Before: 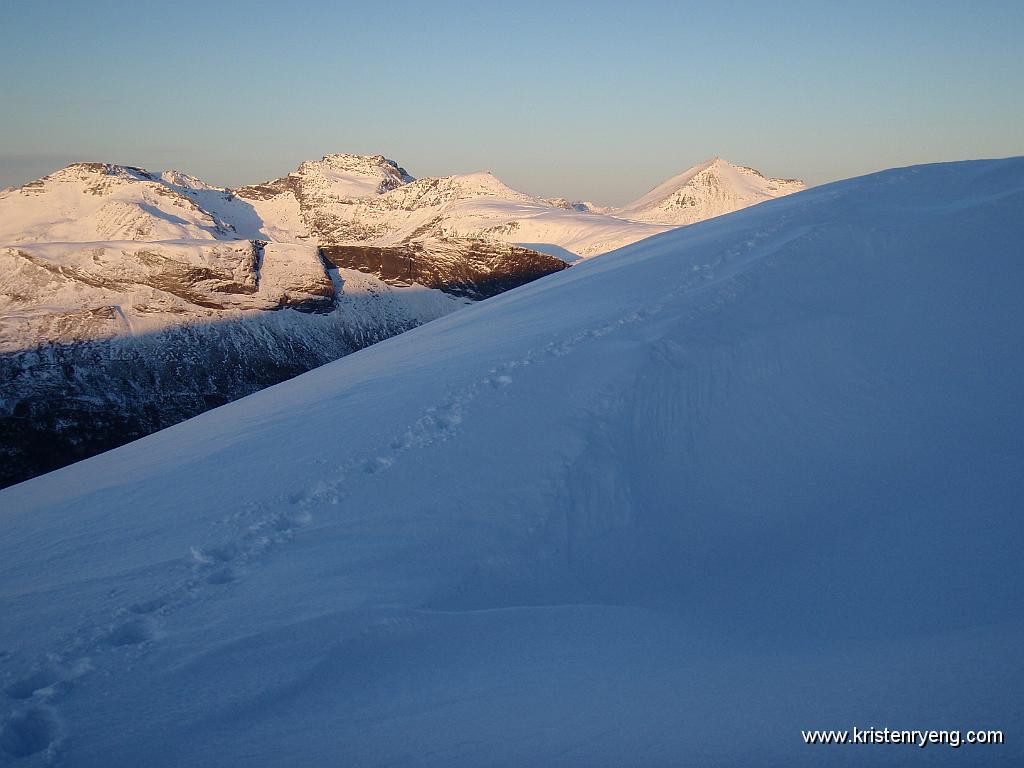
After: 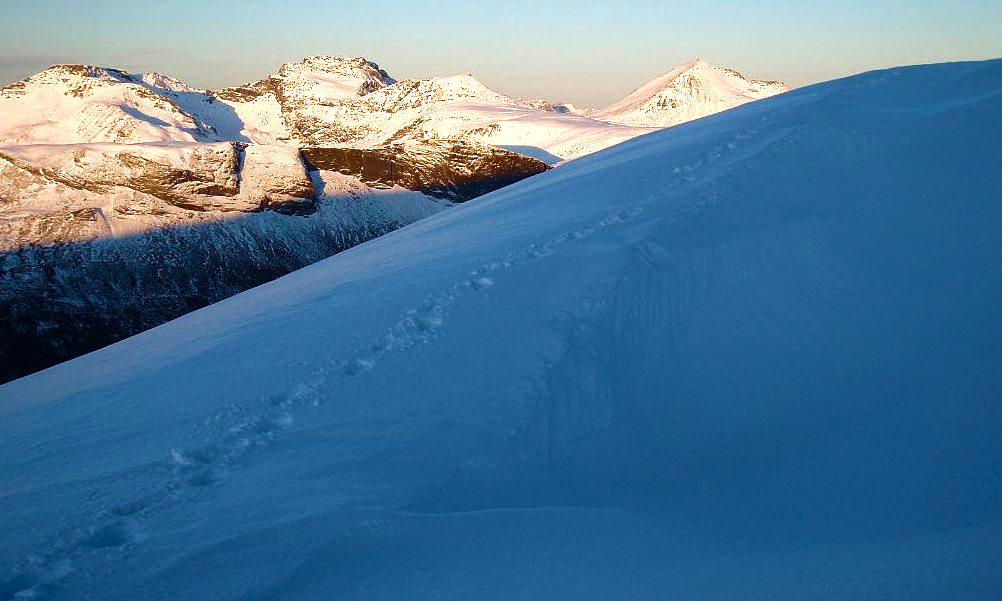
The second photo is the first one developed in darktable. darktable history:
crop and rotate: left 1.895%, top 12.857%, right 0.187%, bottom 8.845%
color balance rgb: shadows lift › chroma 3.847%, shadows lift › hue 88.84°, highlights gain › luminance 18.05%, perceptual saturation grading › global saturation 0.717%, perceptual saturation grading › highlights -29.395%, perceptual saturation grading › mid-tones 30.123%, perceptual saturation grading › shadows 59.327%, perceptual brilliance grading › global brilliance 14.618%, perceptual brilliance grading › shadows -34.552%
velvia: strength 45.54%
